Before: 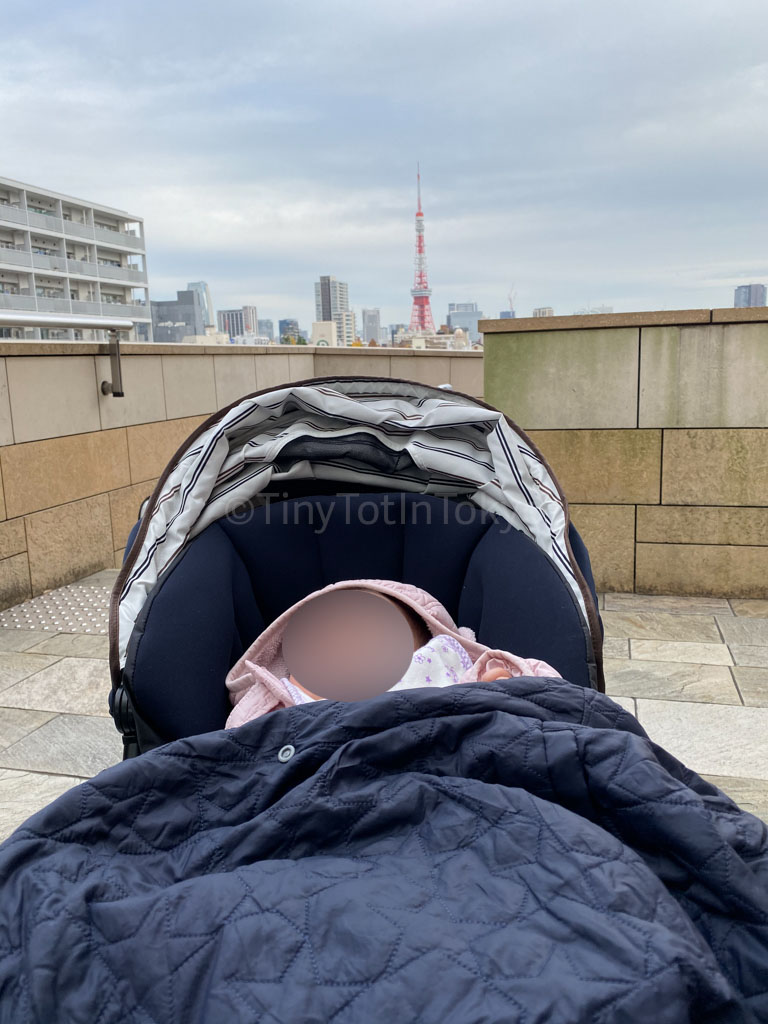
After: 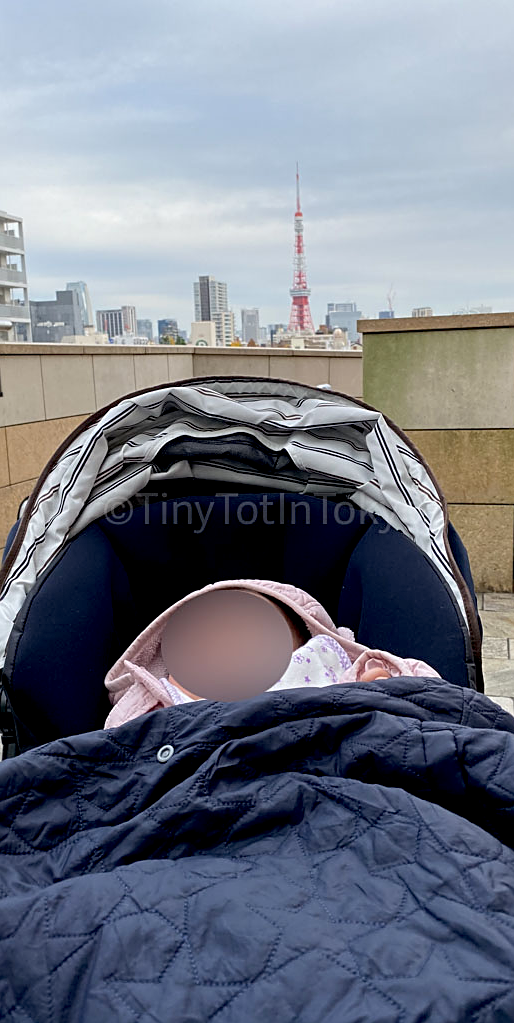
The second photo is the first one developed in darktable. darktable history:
exposure: black level correction 0.011, compensate exposure bias true, compensate highlight preservation false
sharpen: on, module defaults
crop and rotate: left 15.83%, right 17.192%
